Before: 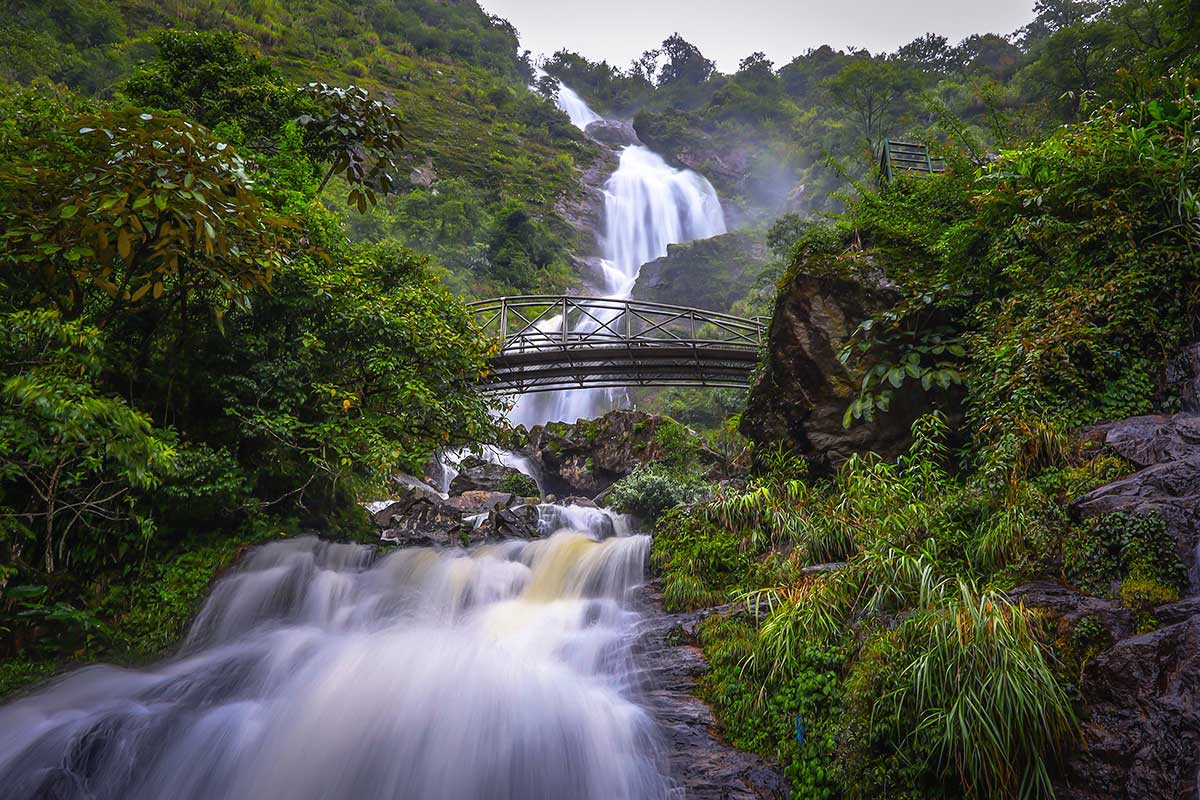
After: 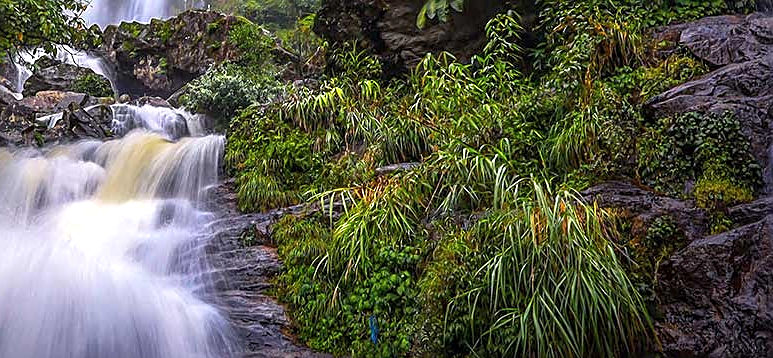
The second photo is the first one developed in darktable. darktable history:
crop and rotate: left 35.509%, top 50.238%, bottom 4.934%
local contrast: highlights 100%, shadows 100%, detail 131%, midtone range 0.2
exposure: exposure 0.2 EV, compensate highlight preservation false
sharpen: on, module defaults
